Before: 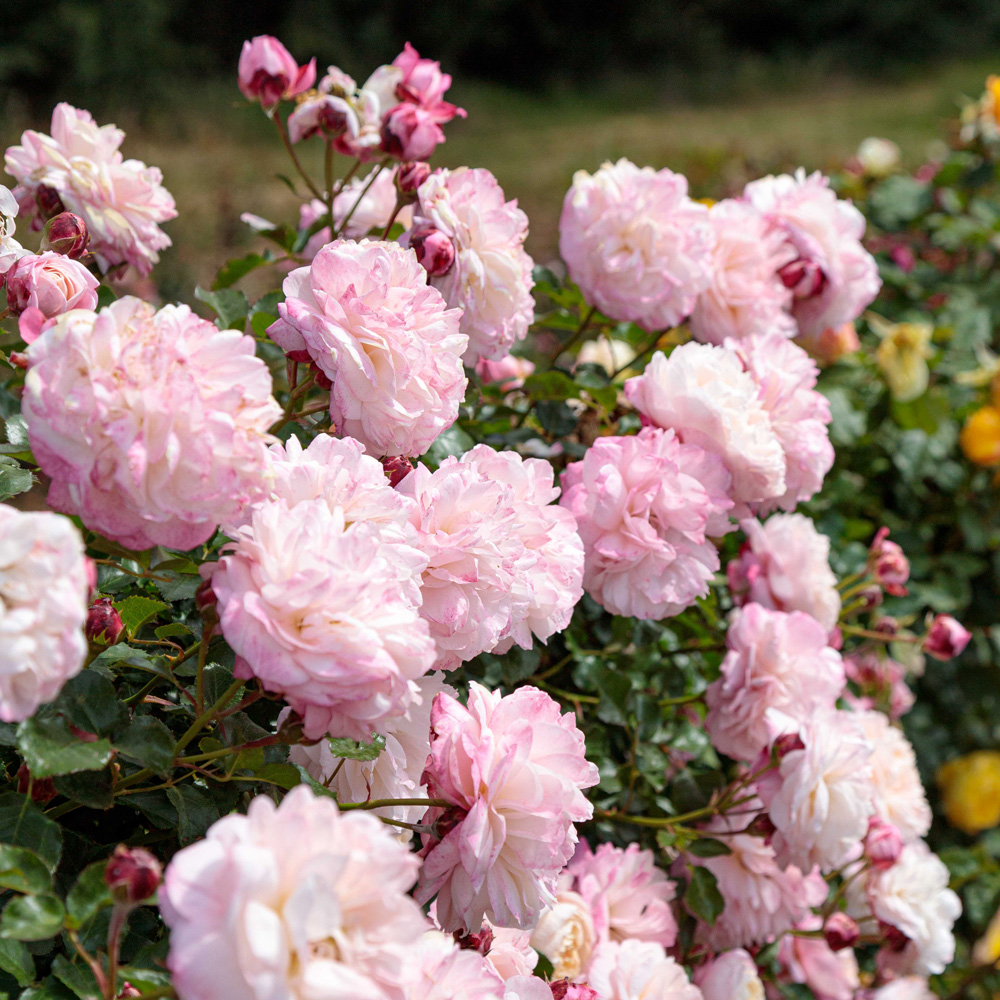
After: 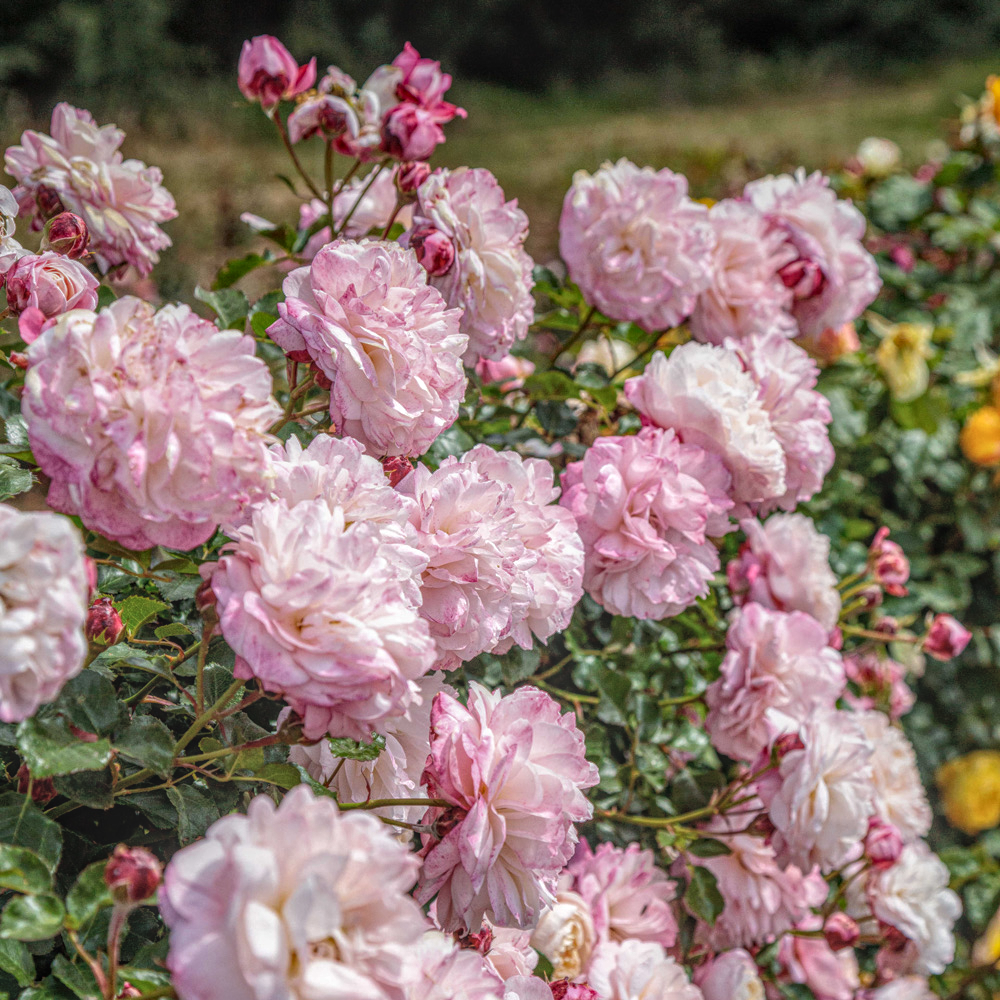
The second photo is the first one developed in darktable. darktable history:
tone equalizer: edges refinement/feathering 500, mask exposure compensation -1.57 EV, preserve details no
local contrast: highlights 3%, shadows 2%, detail 201%, midtone range 0.245
